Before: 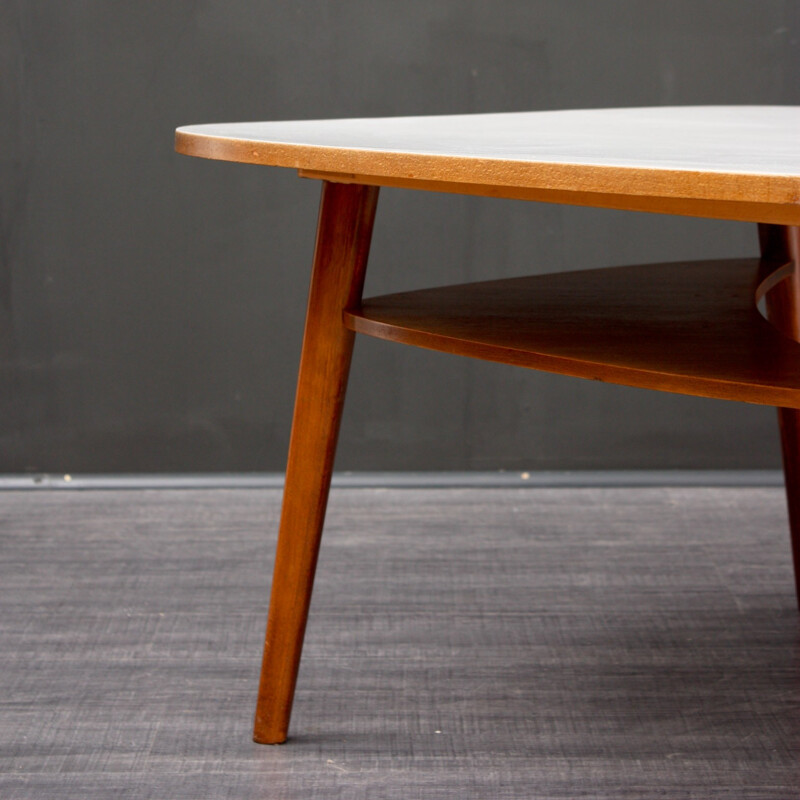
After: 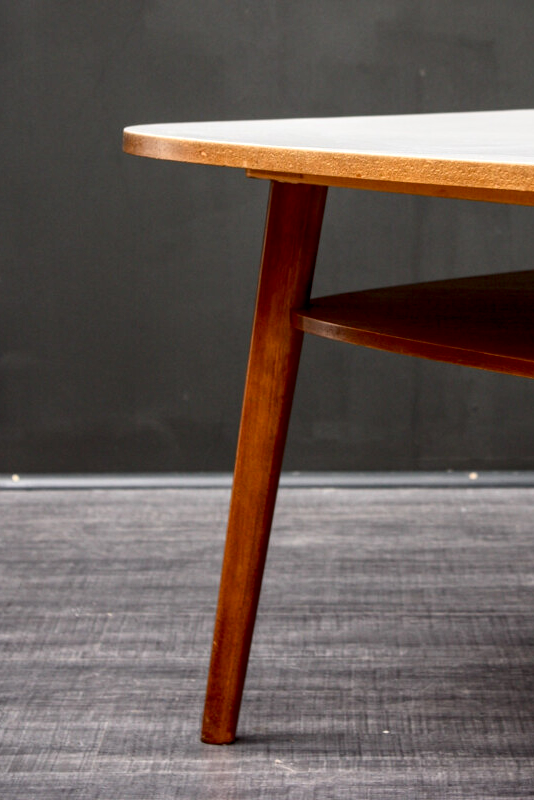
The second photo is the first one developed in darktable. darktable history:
exposure: black level correction 0.005, exposure 0.005 EV, compensate highlight preservation false
crop and rotate: left 6.702%, right 26.522%
local contrast: detail 130%
contrast brightness saturation: contrast 0.217
